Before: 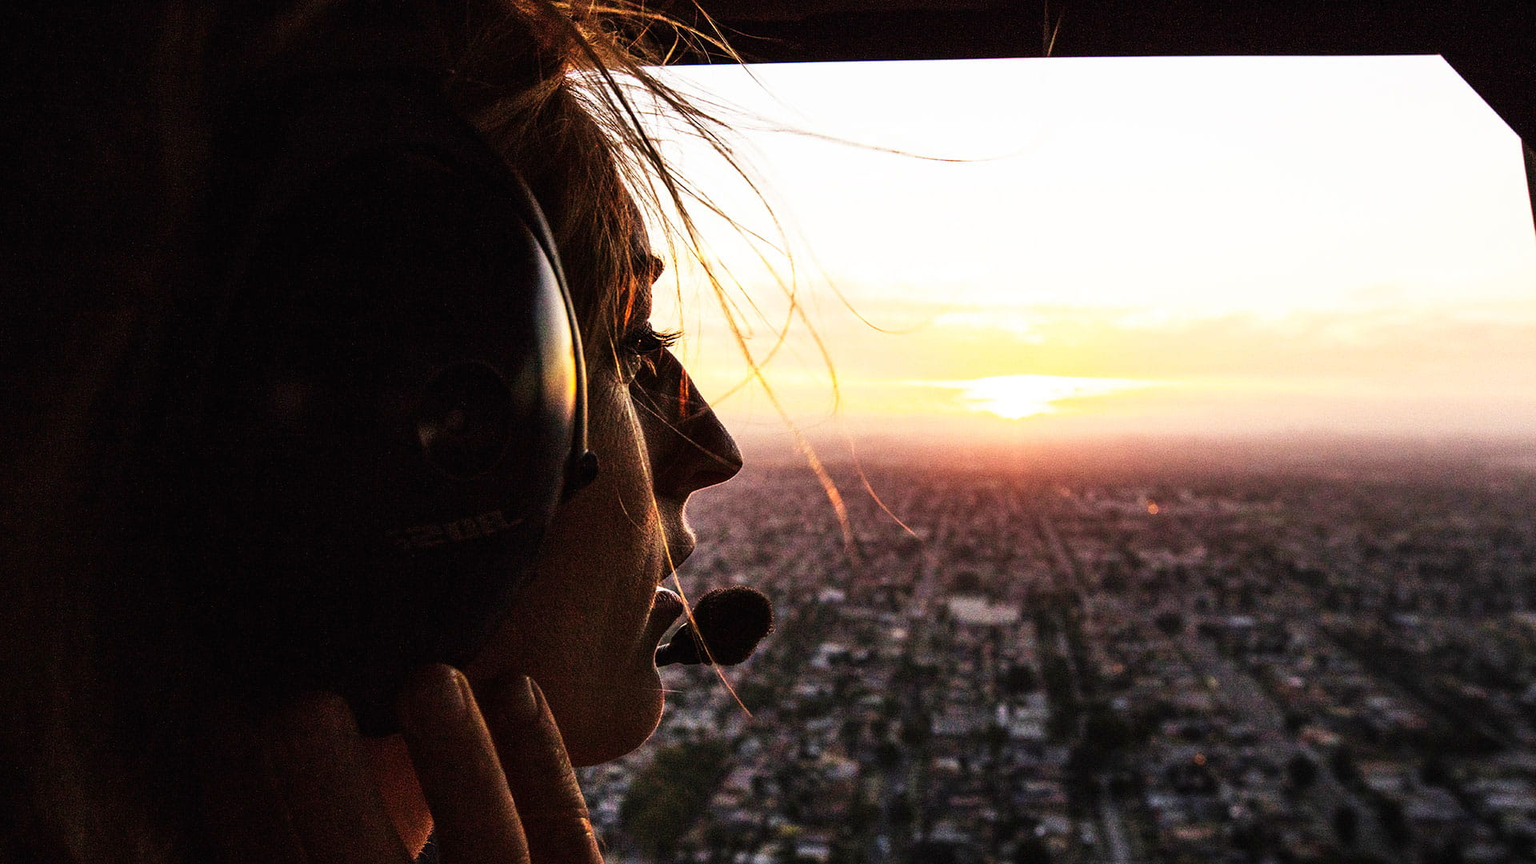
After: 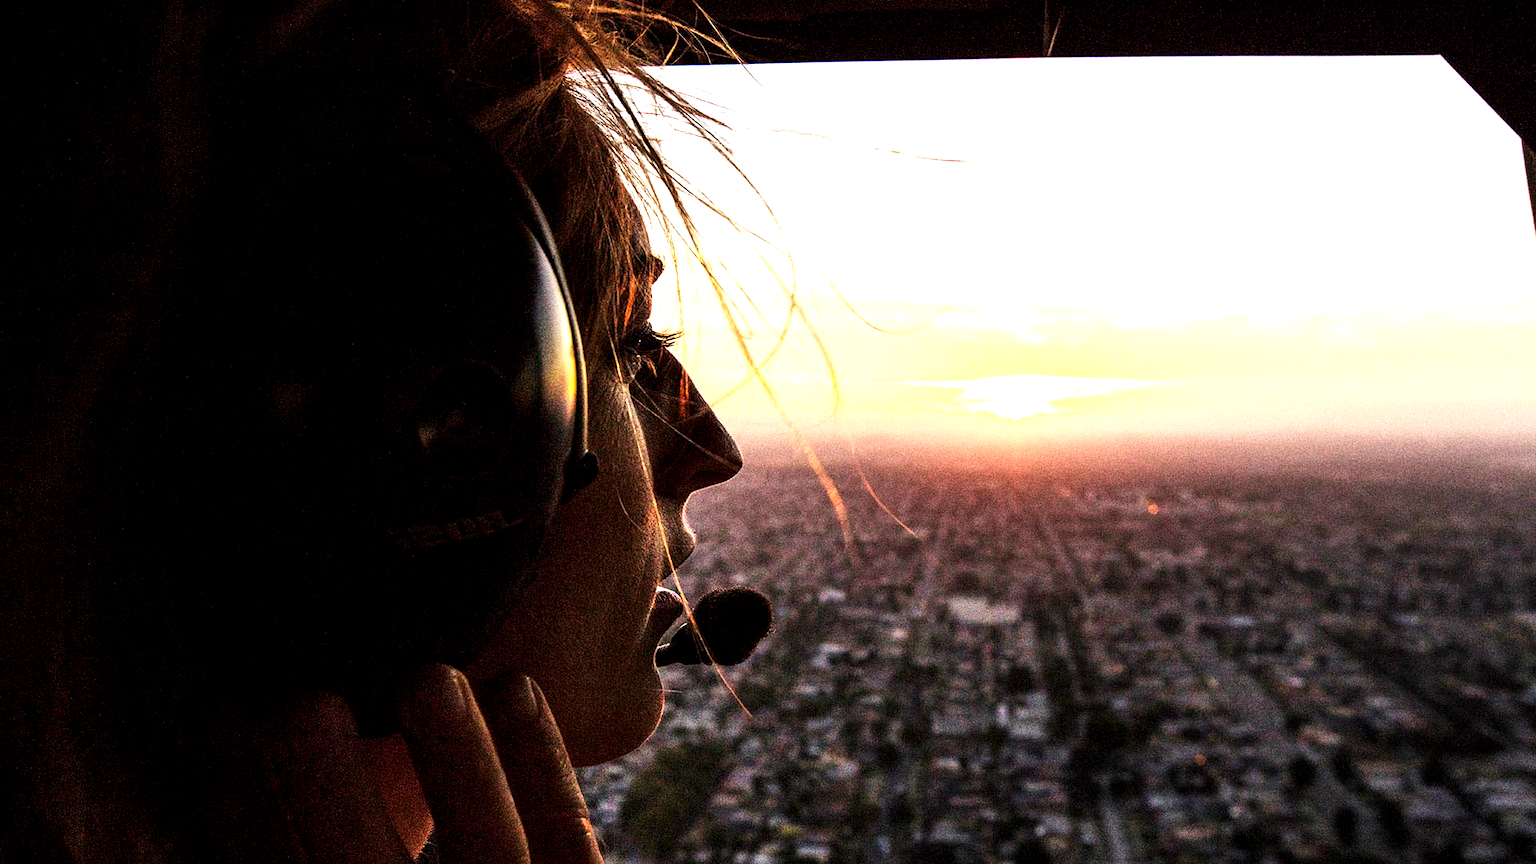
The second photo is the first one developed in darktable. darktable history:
grain: coarseness 14.49 ISO, strength 48.04%, mid-tones bias 35%
exposure: black level correction 0.003, exposure 0.383 EV, compensate highlight preservation false
